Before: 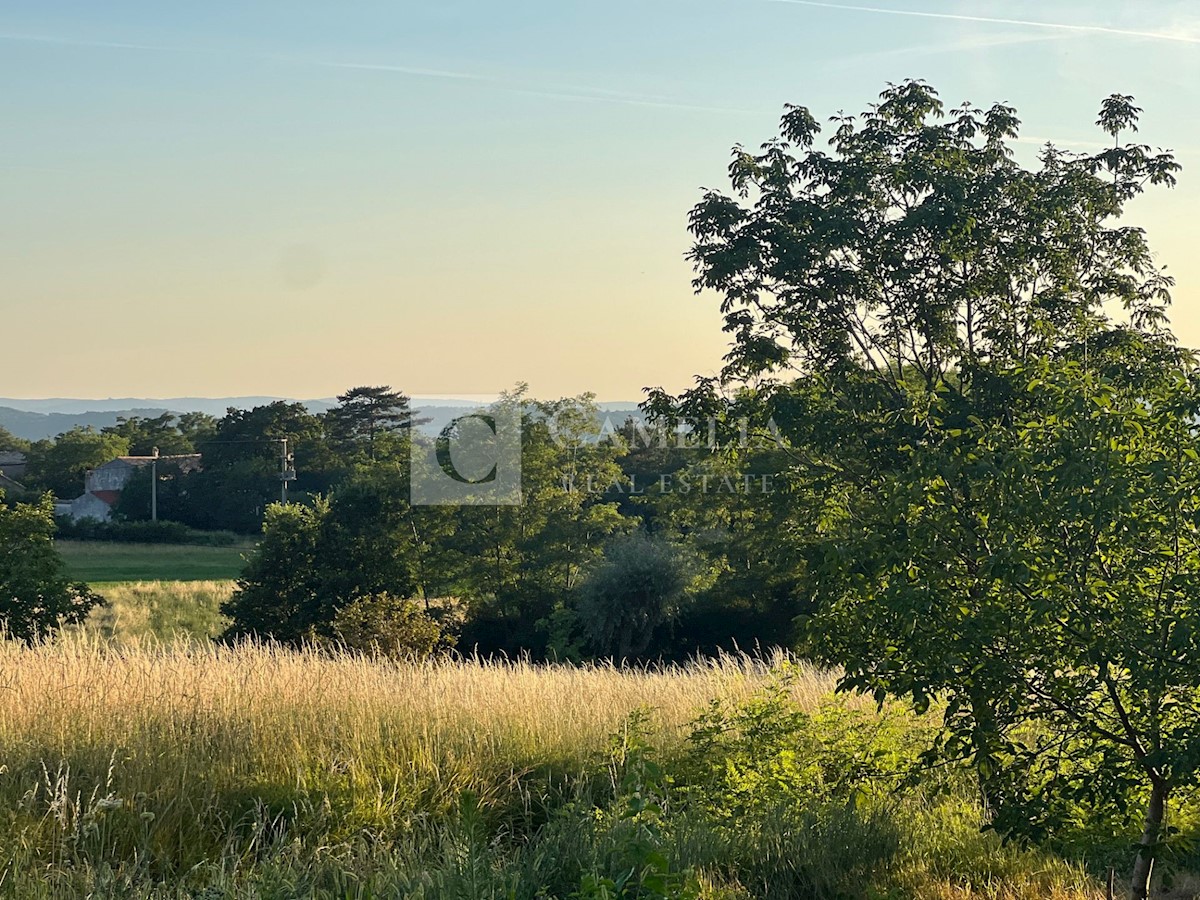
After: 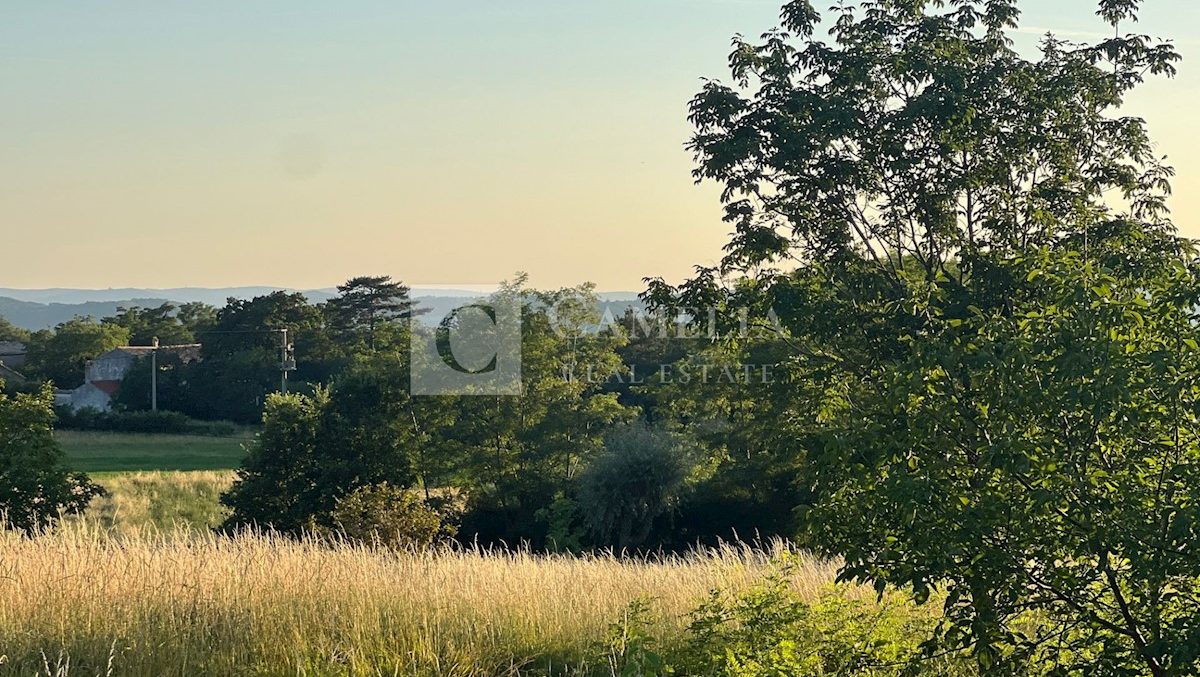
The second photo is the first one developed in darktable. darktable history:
crop and rotate: top 12.278%, bottom 12.394%
